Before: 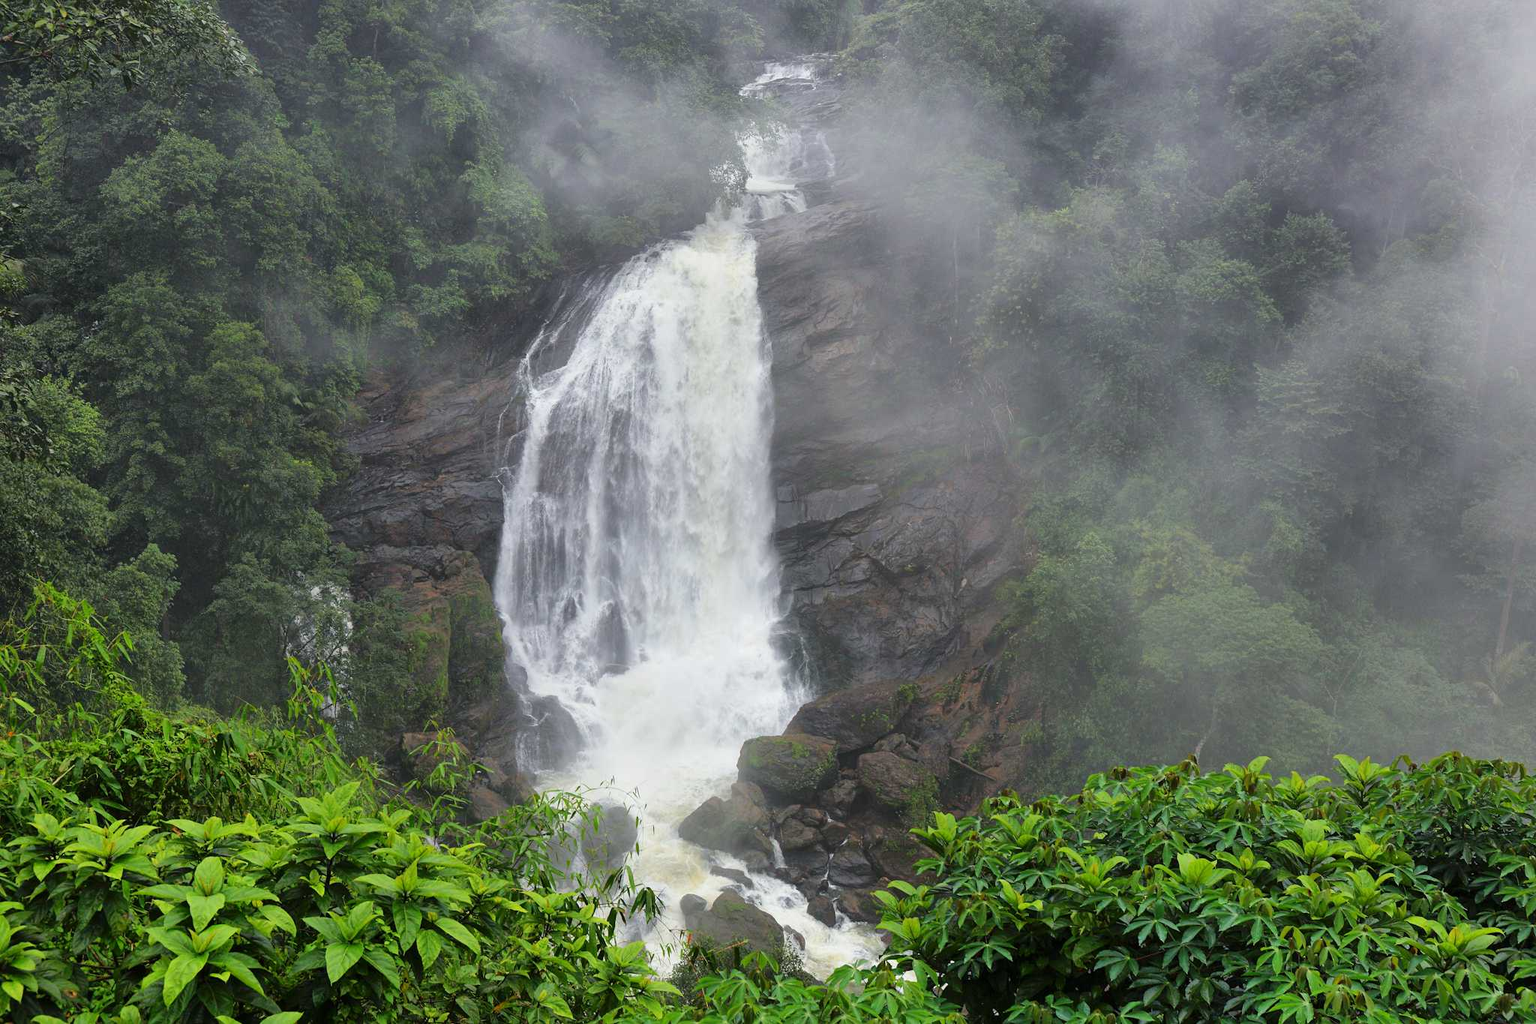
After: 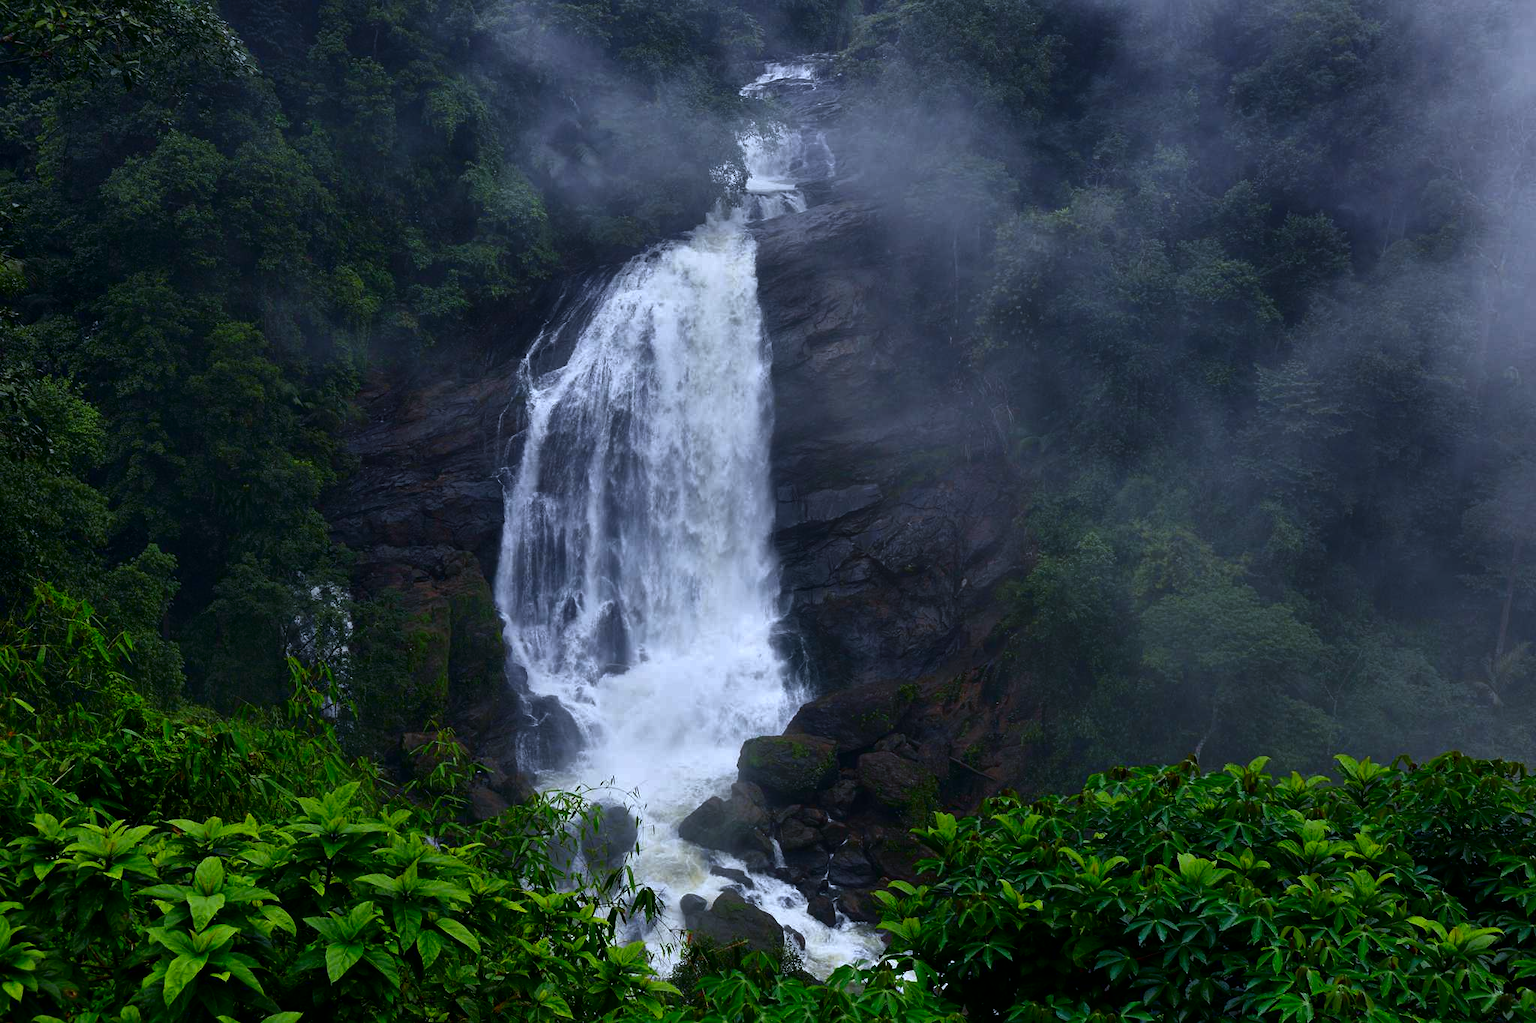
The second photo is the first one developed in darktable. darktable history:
contrast brightness saturation: brightness -0.52
white balance: red 0.948, green 1.02, blue 1.176
